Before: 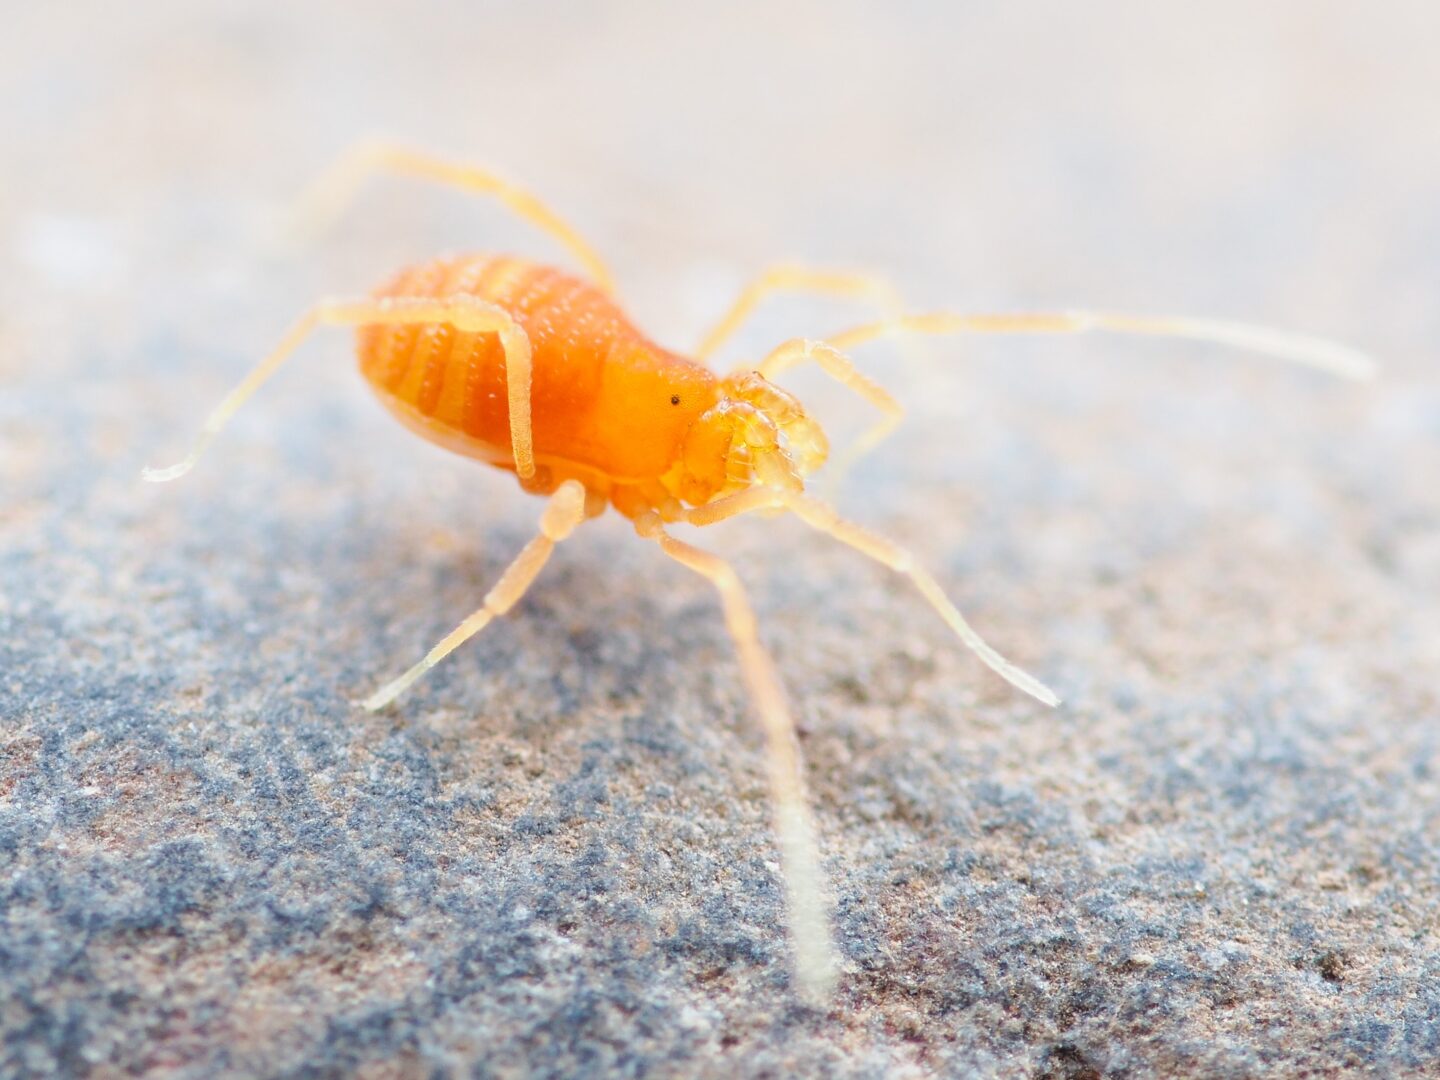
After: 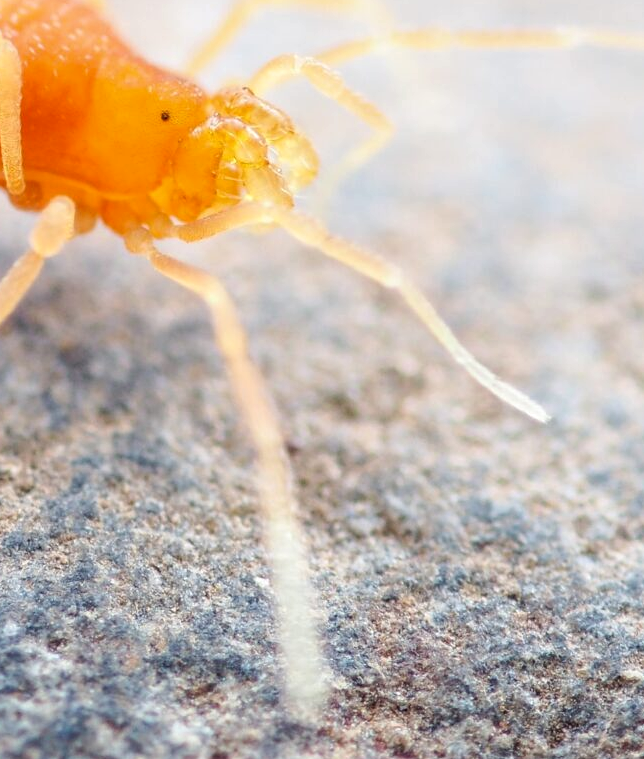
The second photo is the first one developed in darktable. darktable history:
local contrast: on, module defaults
crop: left 35.424%, top 26.35%, right 19.805%, bottom 3.366%
